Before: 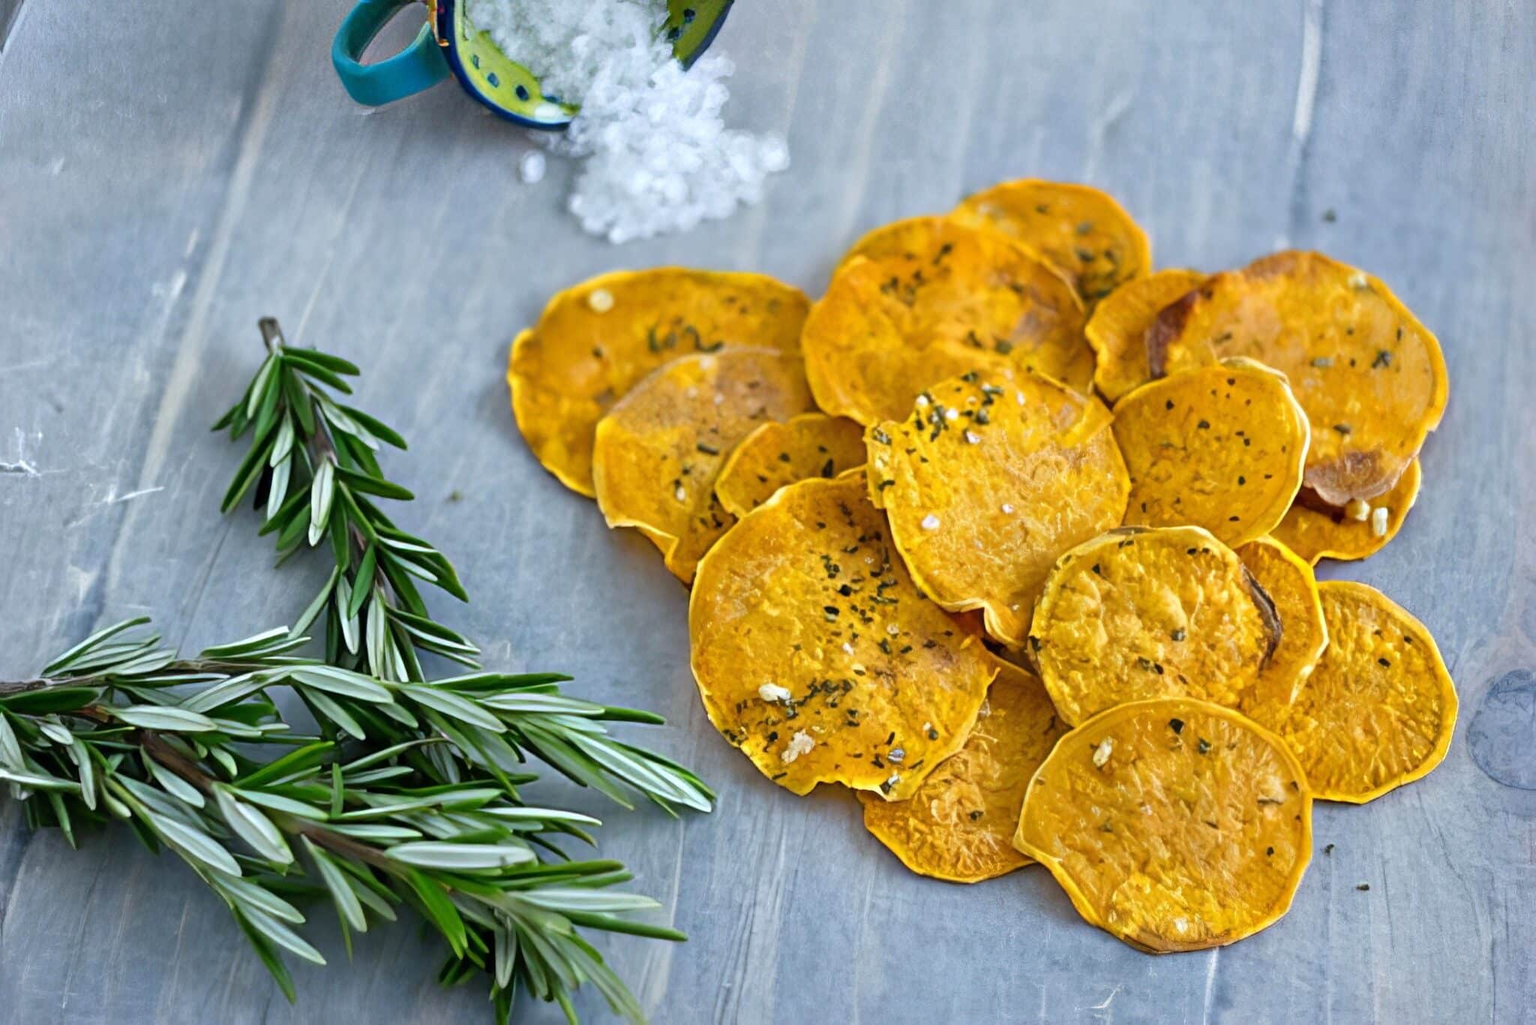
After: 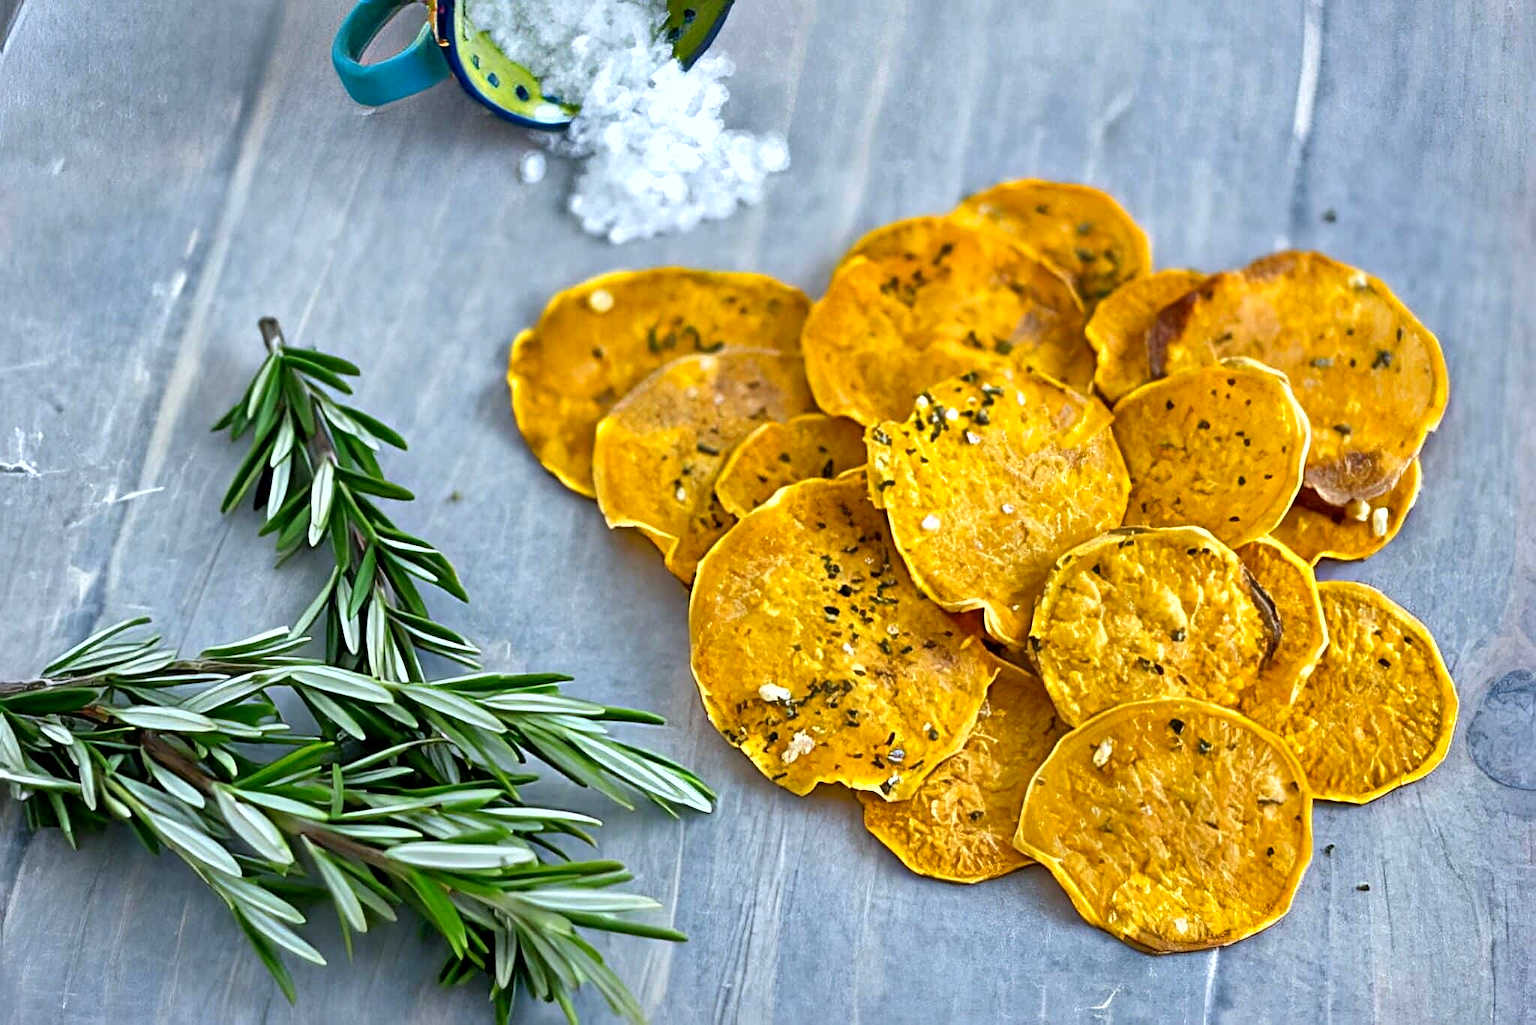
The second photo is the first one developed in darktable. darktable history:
shadows and highlights: low approximation 0.01, soften with gaussian
sharpen: on, module defaults
exposure: black level correction 0.003, exposure 0.383 EV, compensate highlight preservation false
